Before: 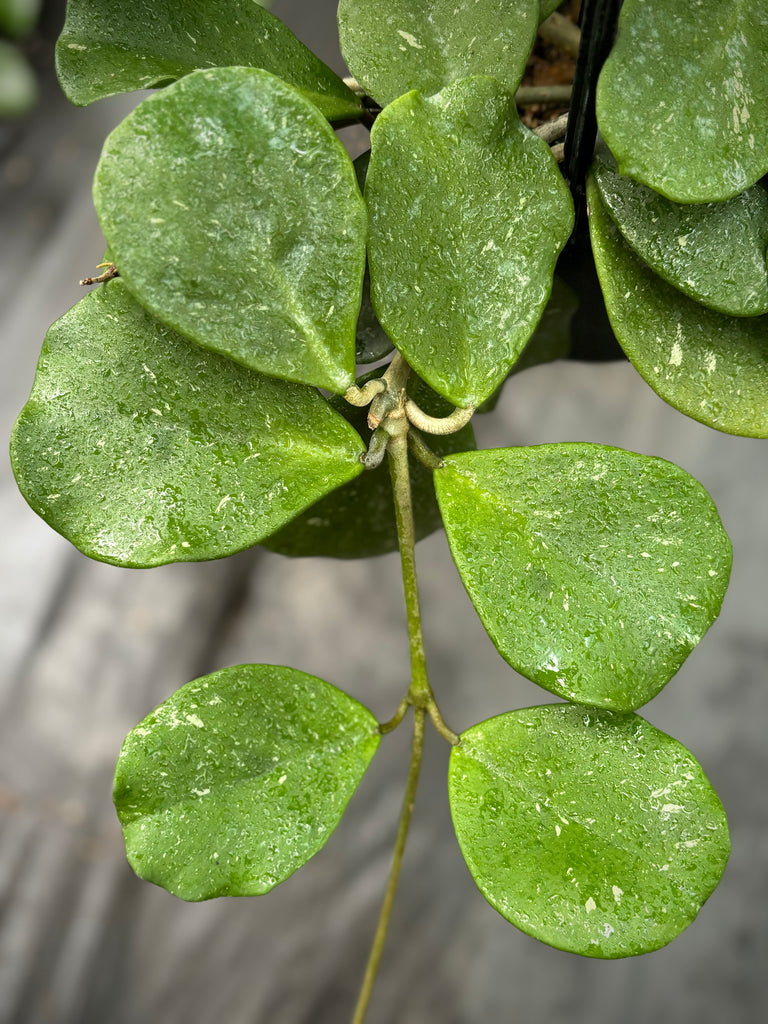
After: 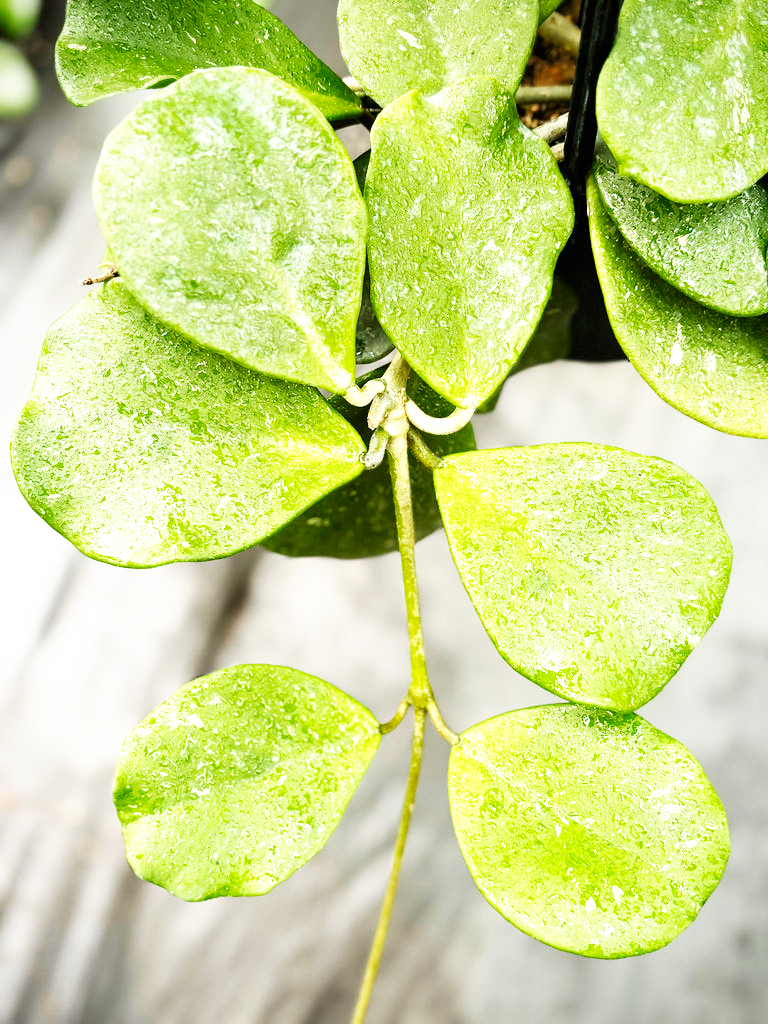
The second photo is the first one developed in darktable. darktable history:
exposure: exposure 0.6 EV, compensate highlight preservation false
base curve: curves: ch0 [(0, 0) (0.007, 0.004) (0.027, 0.03) (0.046, 0.07) (0.207, 0.54) (0.442, 0.872) (0.673, 0.972) (1, 1)], preserve colors none
